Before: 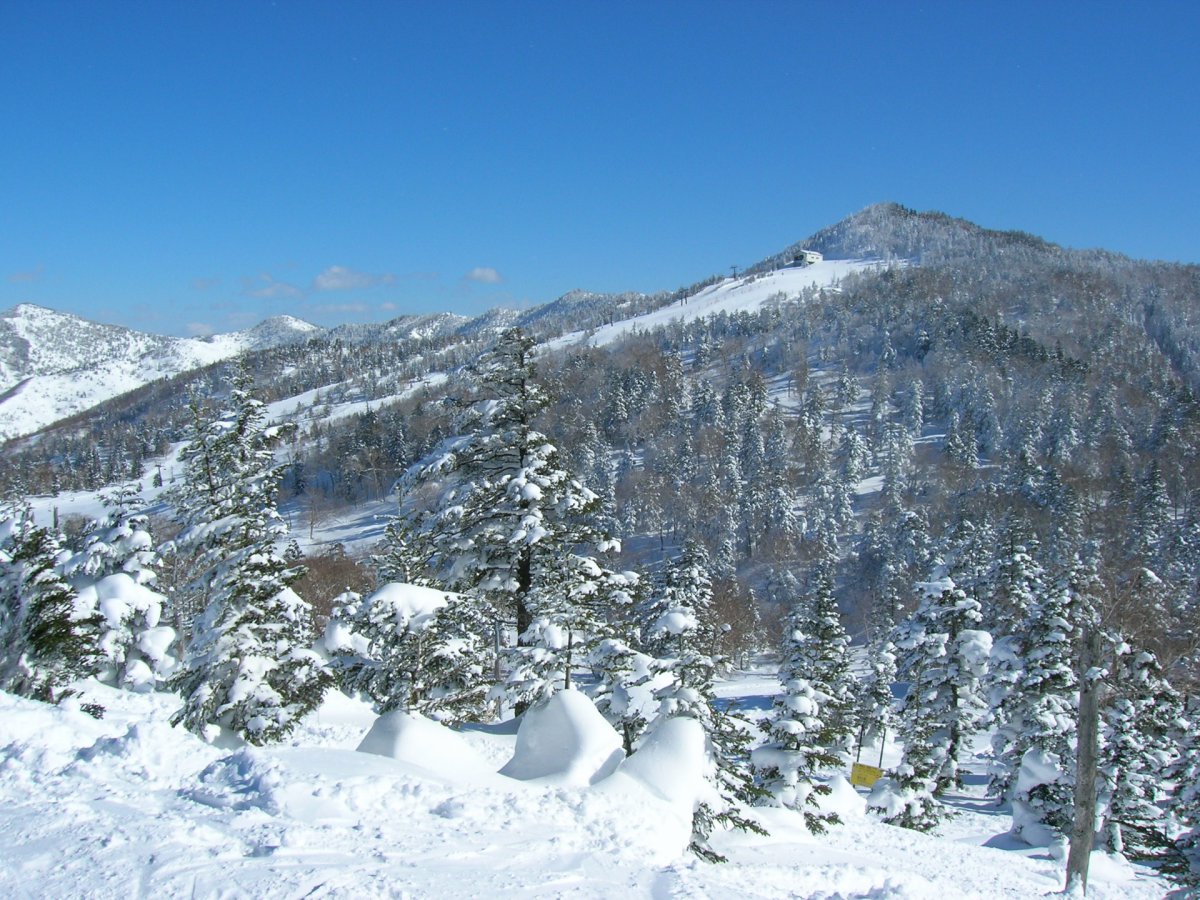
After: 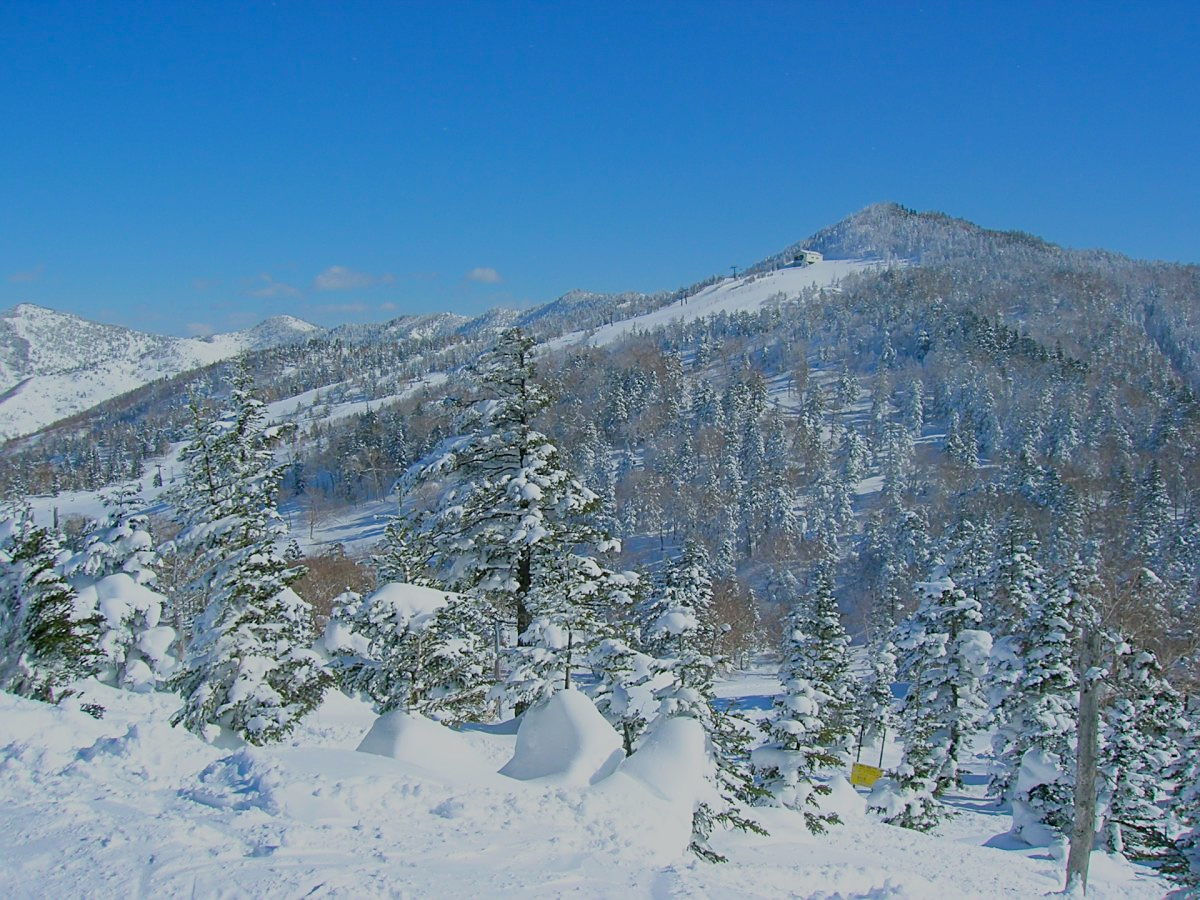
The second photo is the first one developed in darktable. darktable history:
sharpen: on, module defaults
color balance rgb: perceptual saturation grading › global saturation 10.035%, global vibrance 23.534%, contrast -25.343%
filmic rgb: black relative exposure -8.14 EV, white relative exposure 3.77 EV, hardness 4.47
